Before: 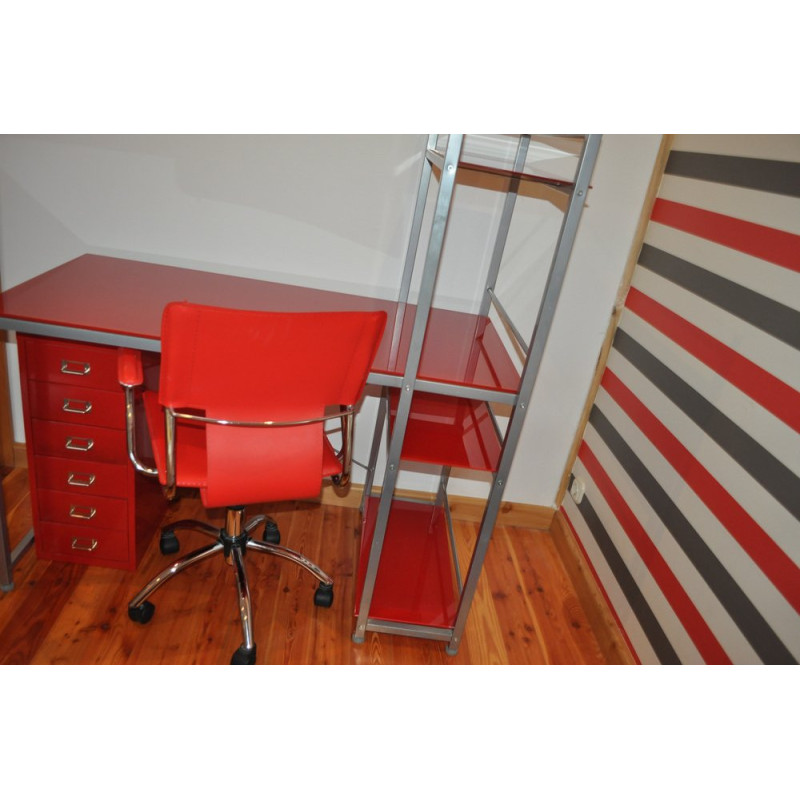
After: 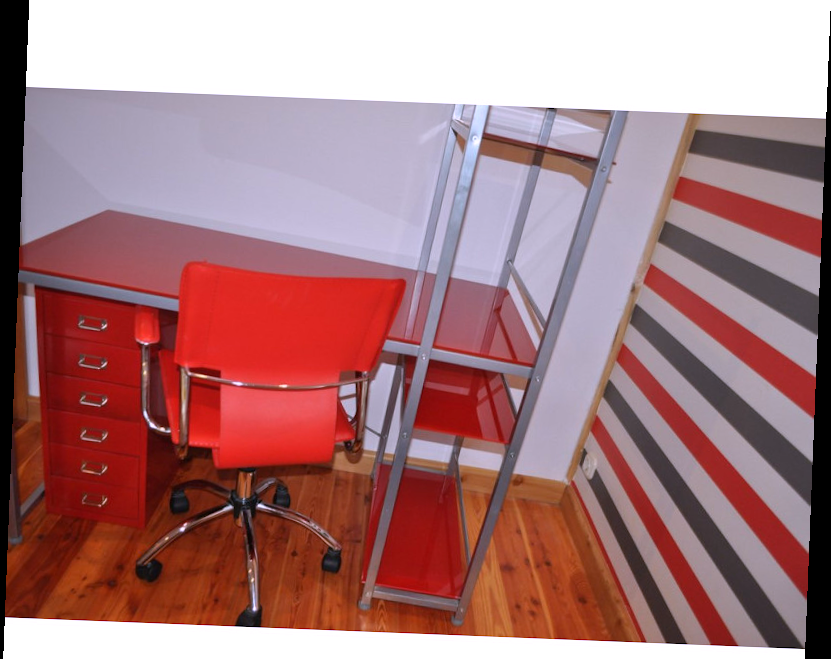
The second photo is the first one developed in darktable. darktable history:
haze removal: compatibility mode true, adaptive false
crop and rotate: top 5.667%, bottom 14.937%
rotate and perspective: rotation 2.27°, automatic cropping off
white balance: red 1.042, blue 1.17
